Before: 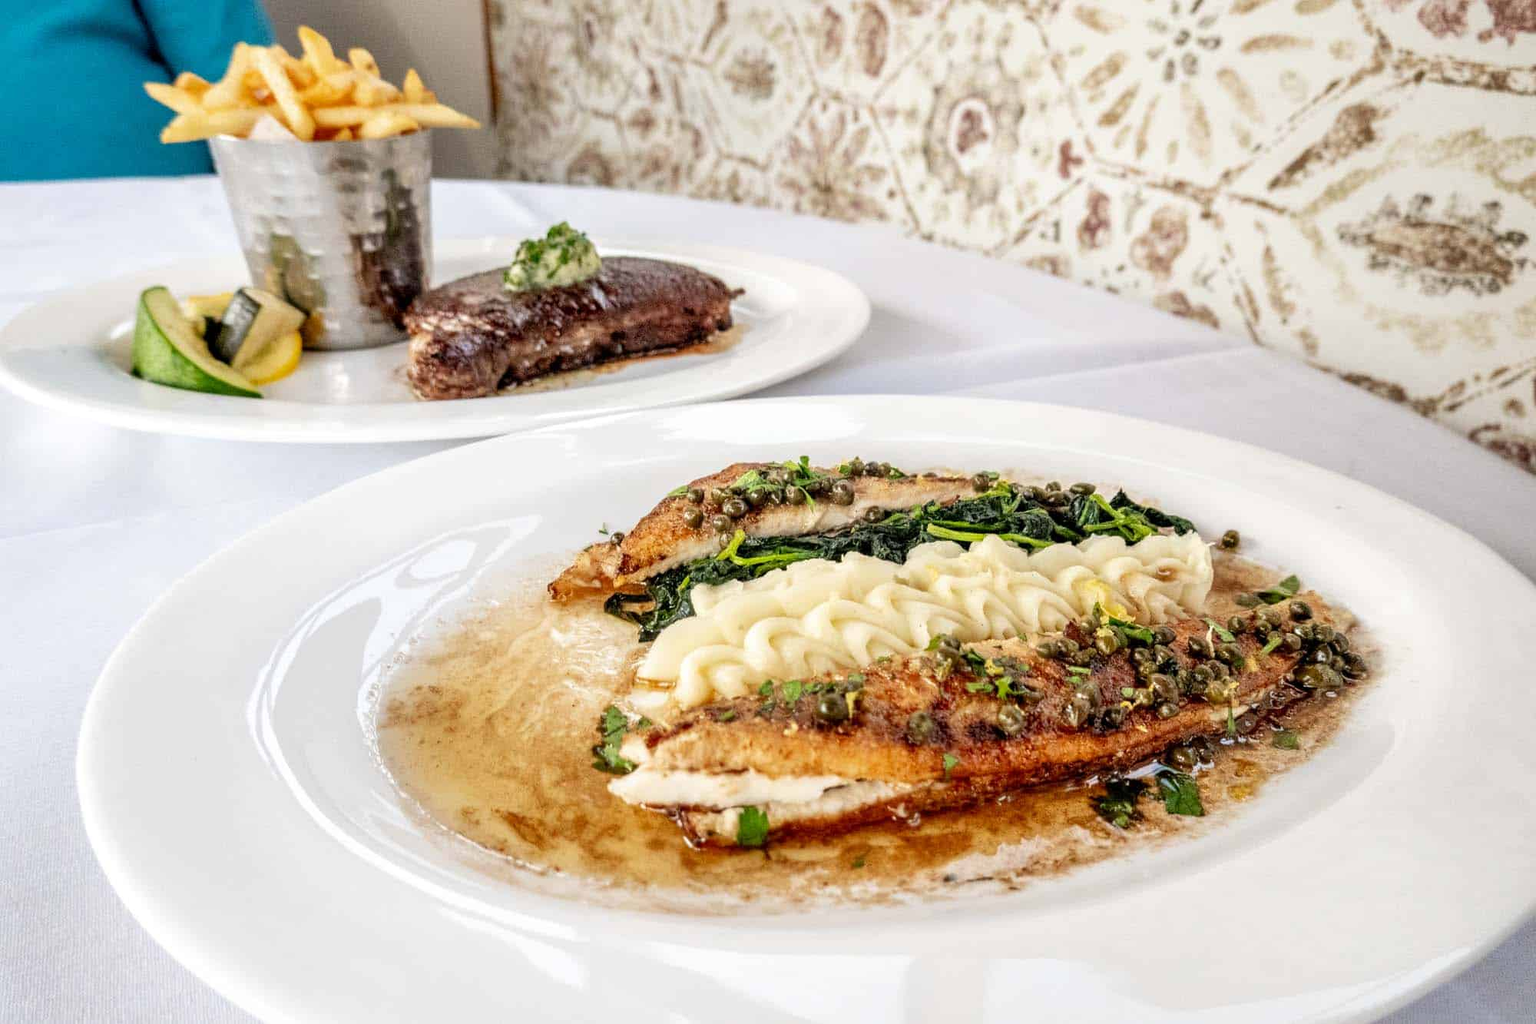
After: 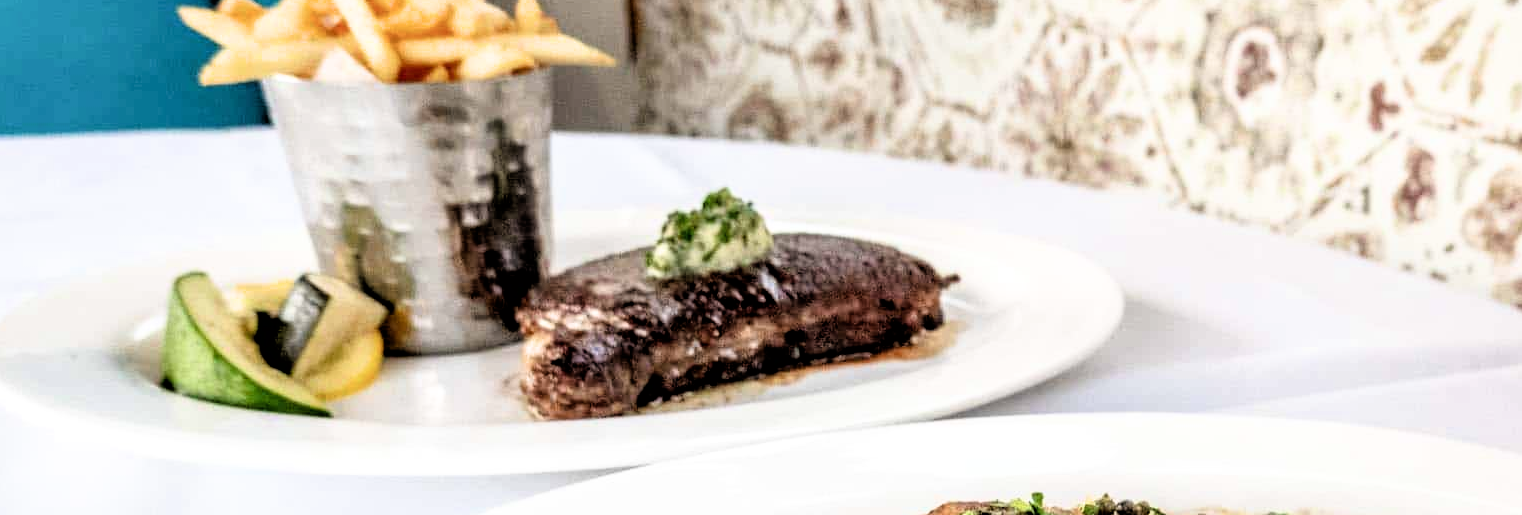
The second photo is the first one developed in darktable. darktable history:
crop: left 0.515%, top 7.635%, right 23.351%, bottom 53.708%
filmic rgb: black relative exposure -3.65 EV, white relative exposure 2.44 EV, hardness 3.28
